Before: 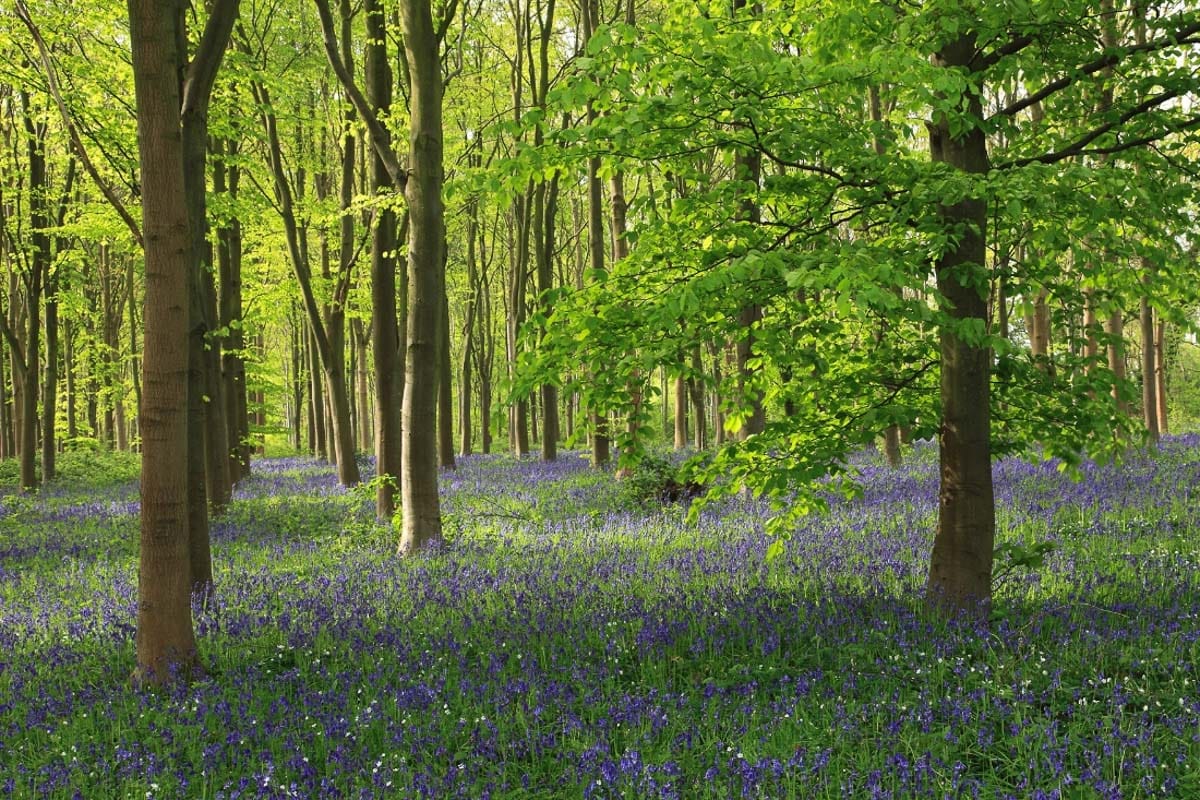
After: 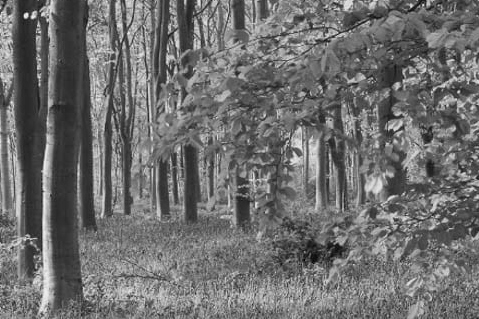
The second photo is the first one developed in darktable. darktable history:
crop: left 30%, top 30%, right 30%, bottom 30%
monochrome: a 26.22, b 42.67, size 0.8
